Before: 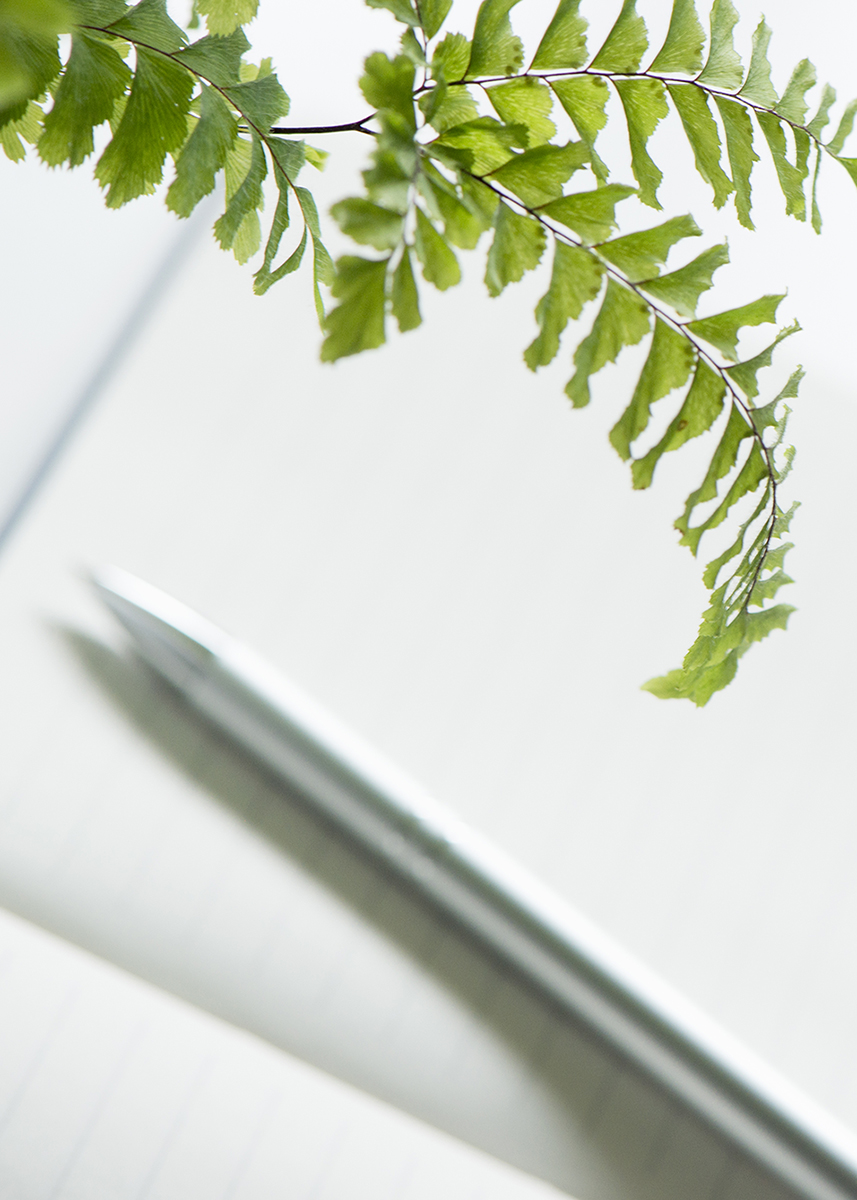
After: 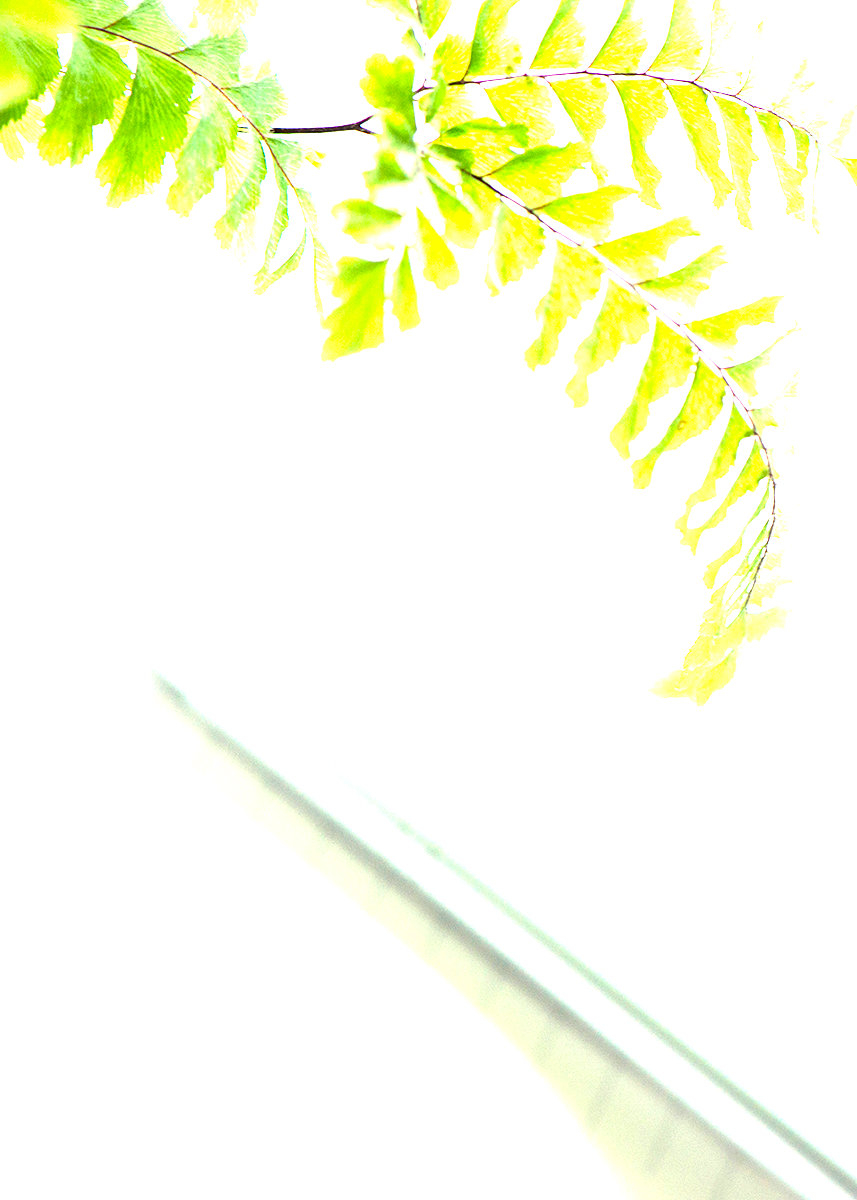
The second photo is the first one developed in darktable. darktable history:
exposure: black level correction 0, exposure 1.515 EV, compensate exposure bias true, compensate highlight preservation false
